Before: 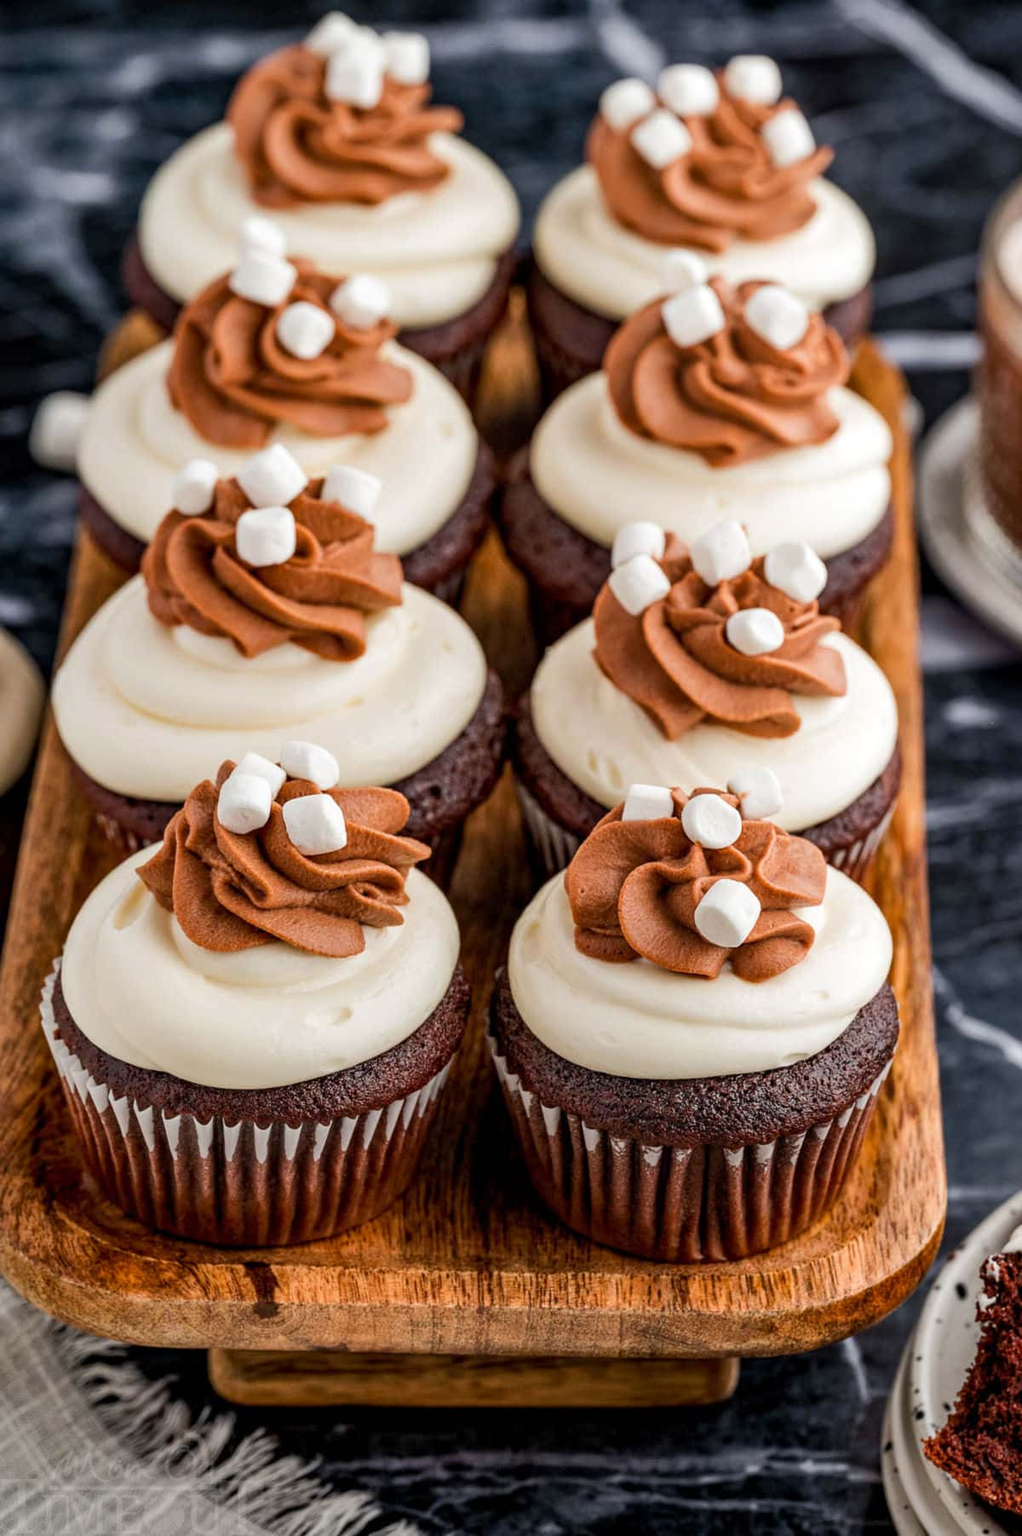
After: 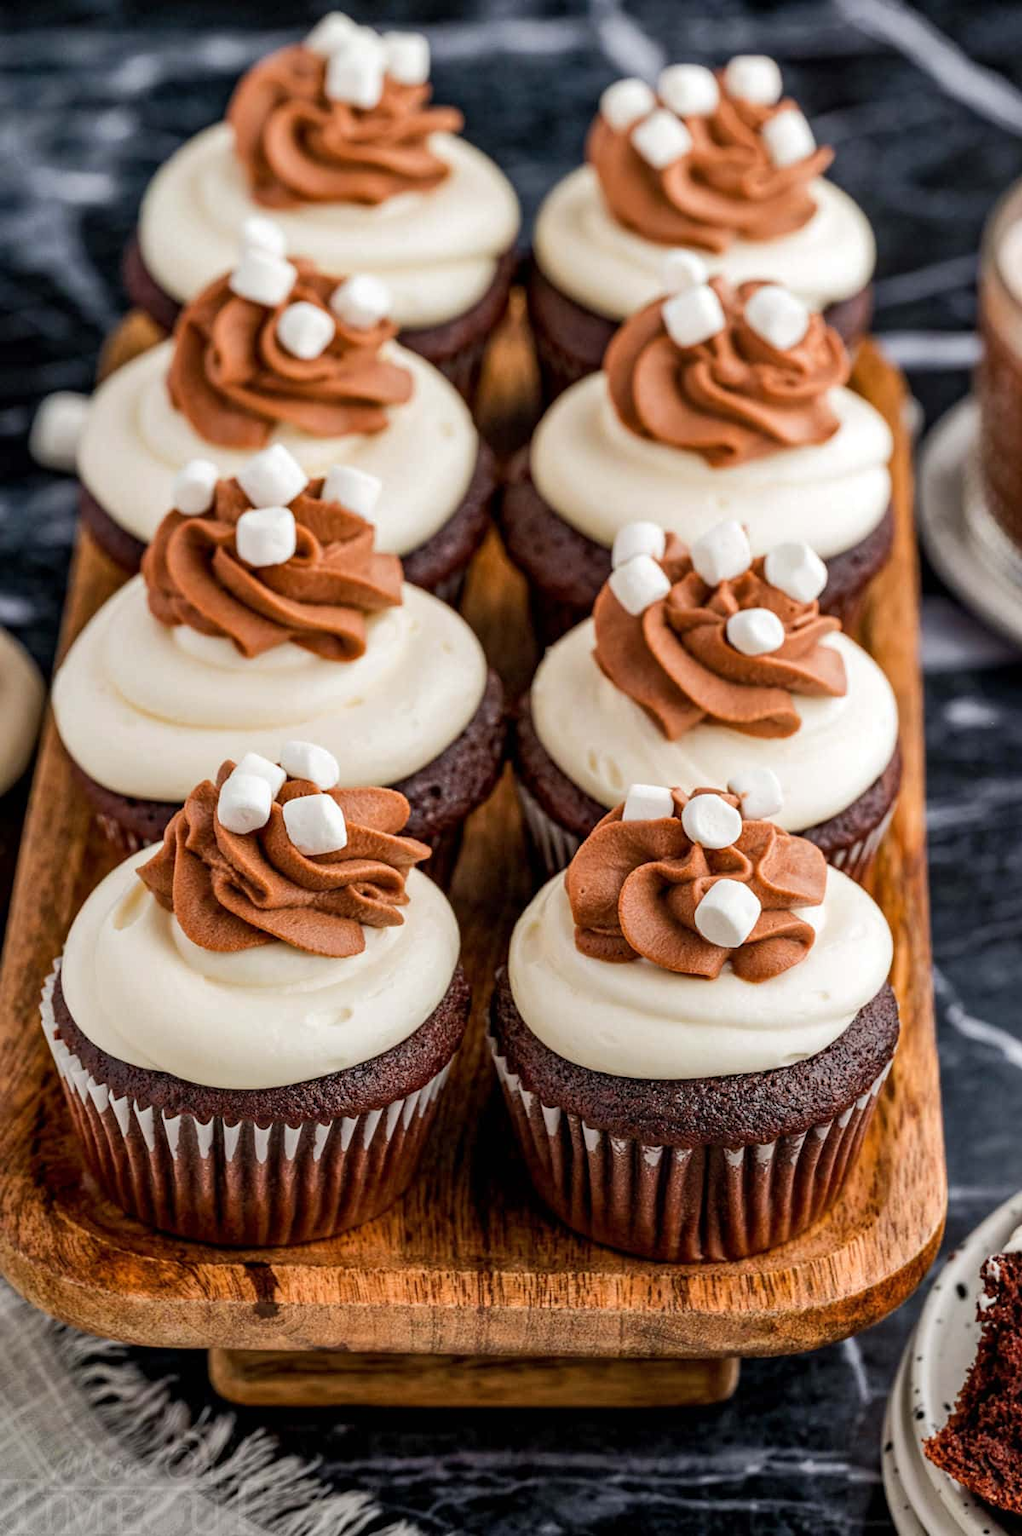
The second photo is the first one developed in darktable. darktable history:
shadows and highlights: radius 337.14, shadows 28.57, soften with gaussian
